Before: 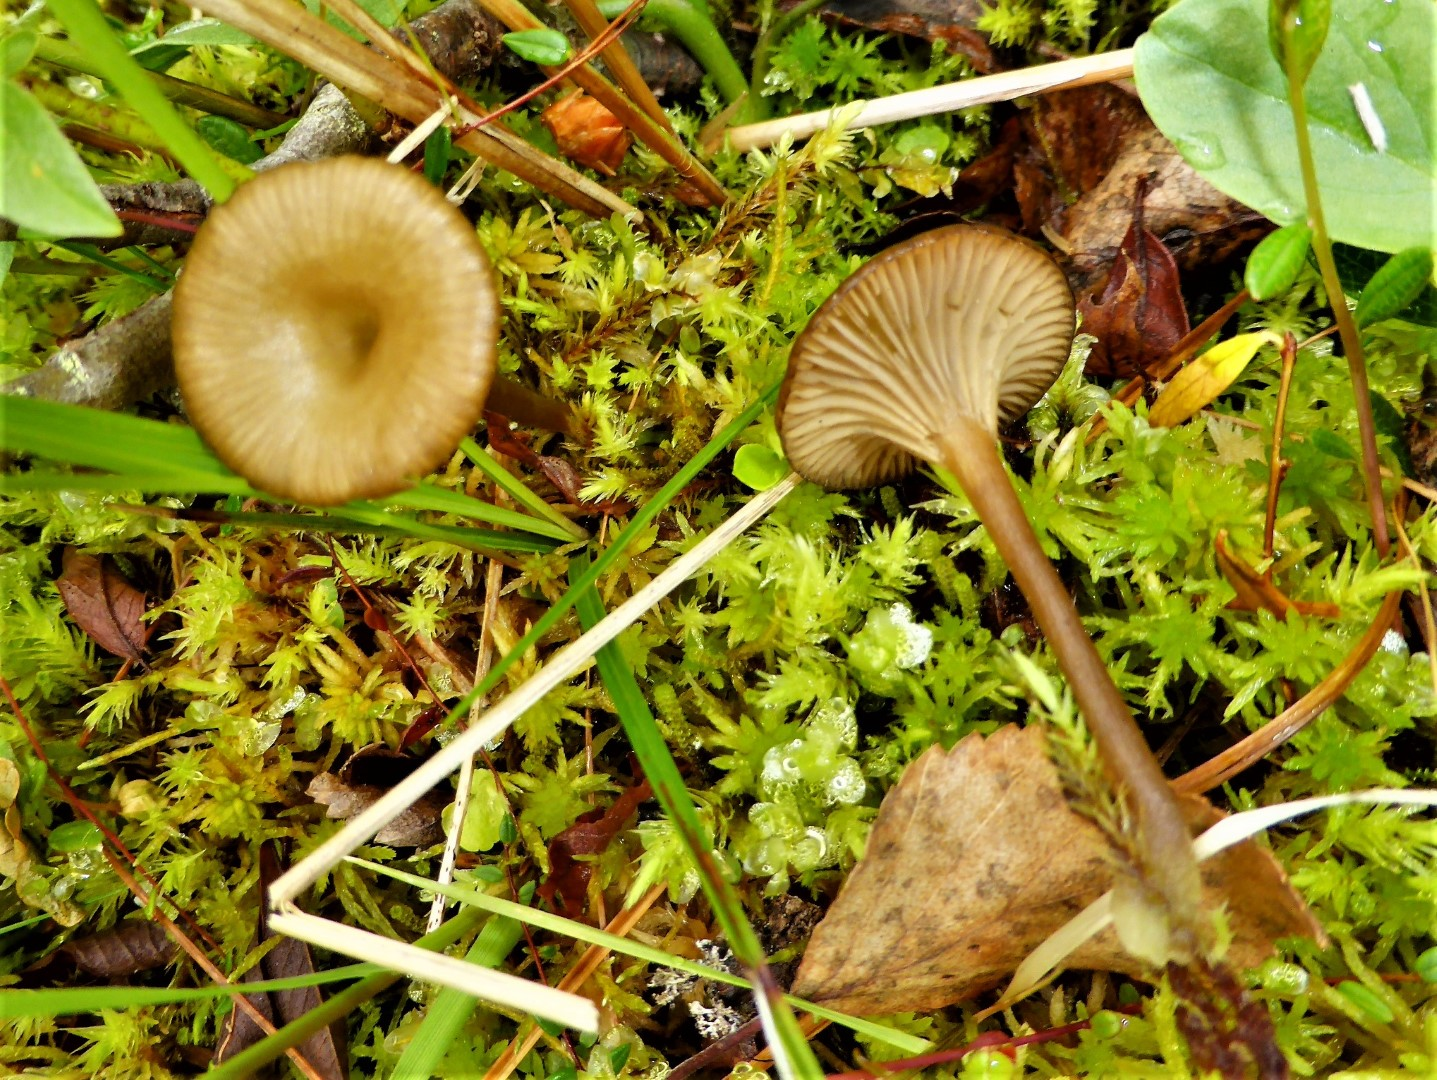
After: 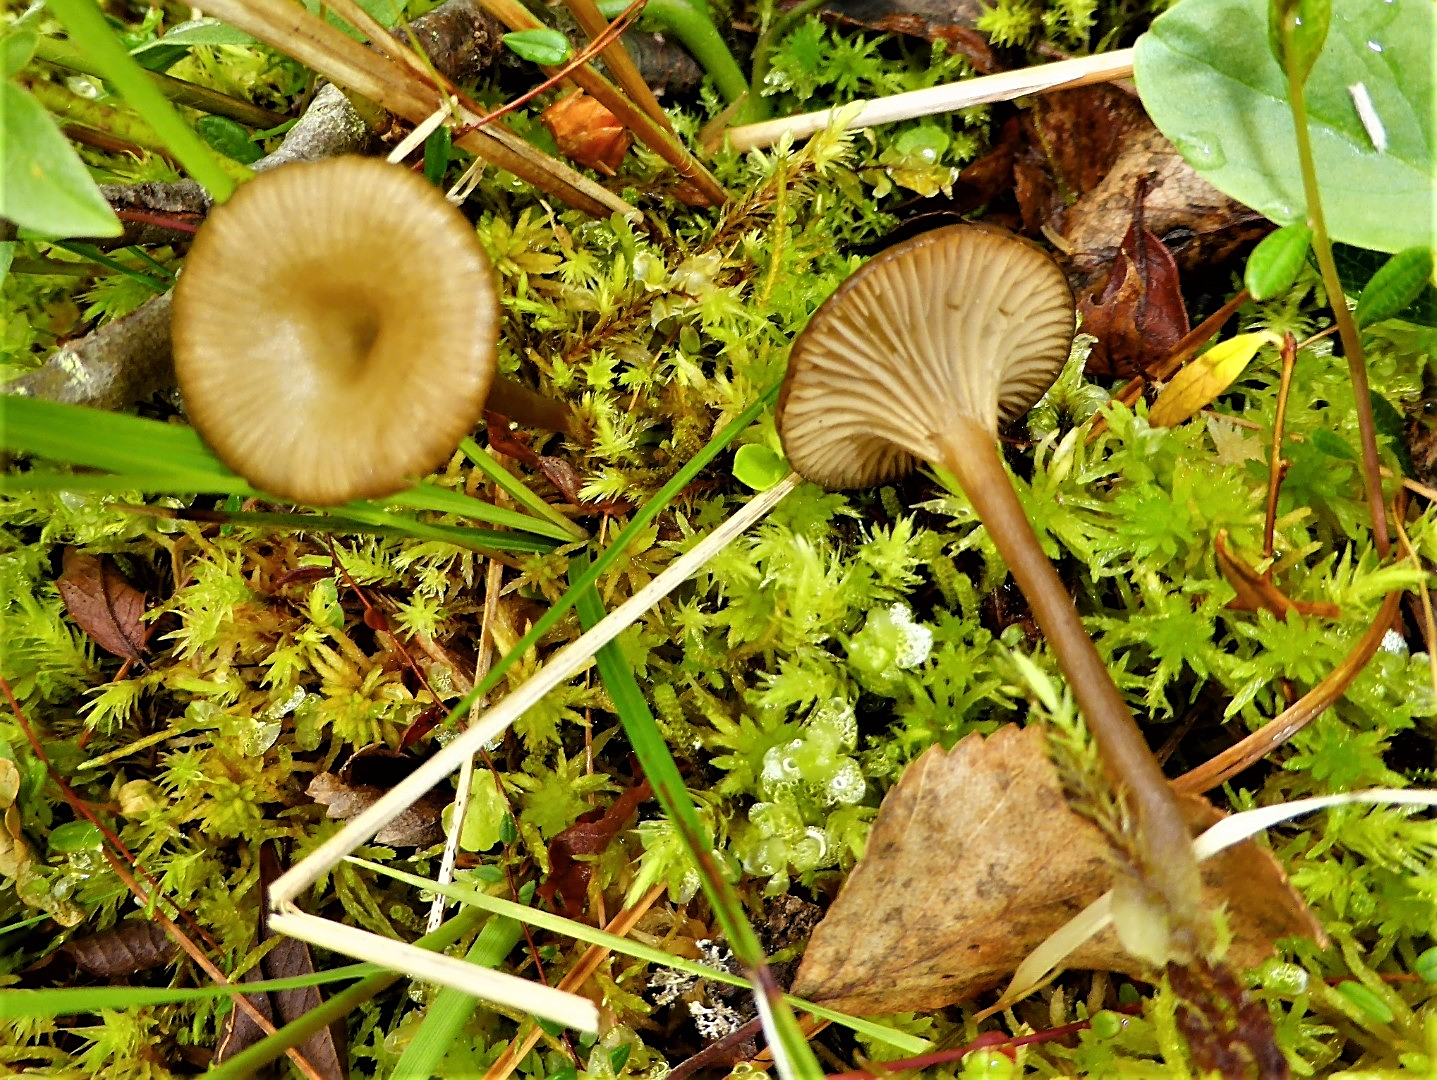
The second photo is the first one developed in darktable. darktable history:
sharpen: on, module defaults
color balance rgb: perceptual saturation grading › global saturation 0.35%
